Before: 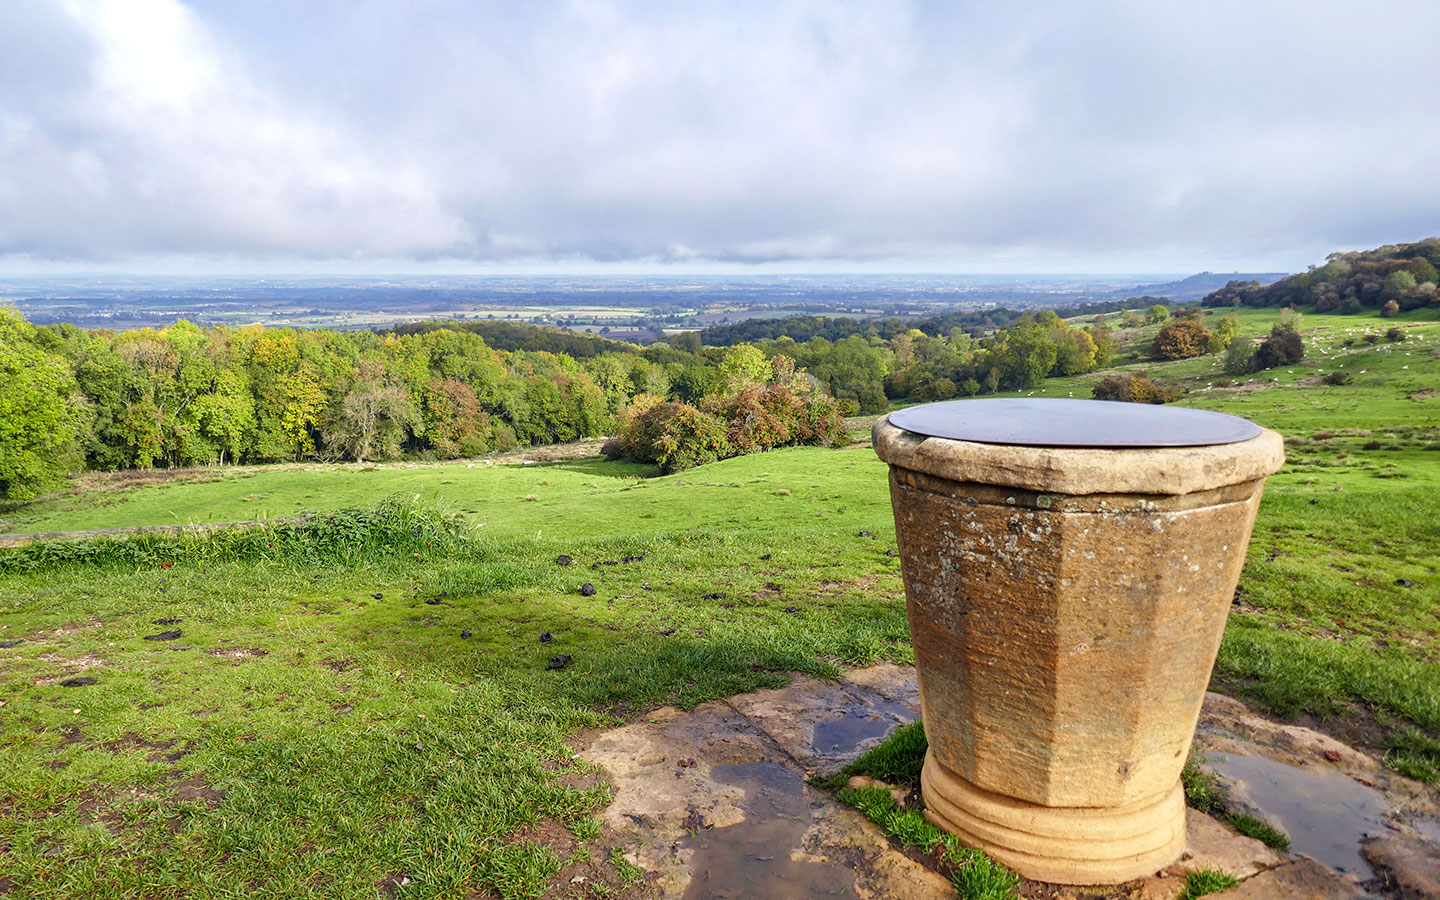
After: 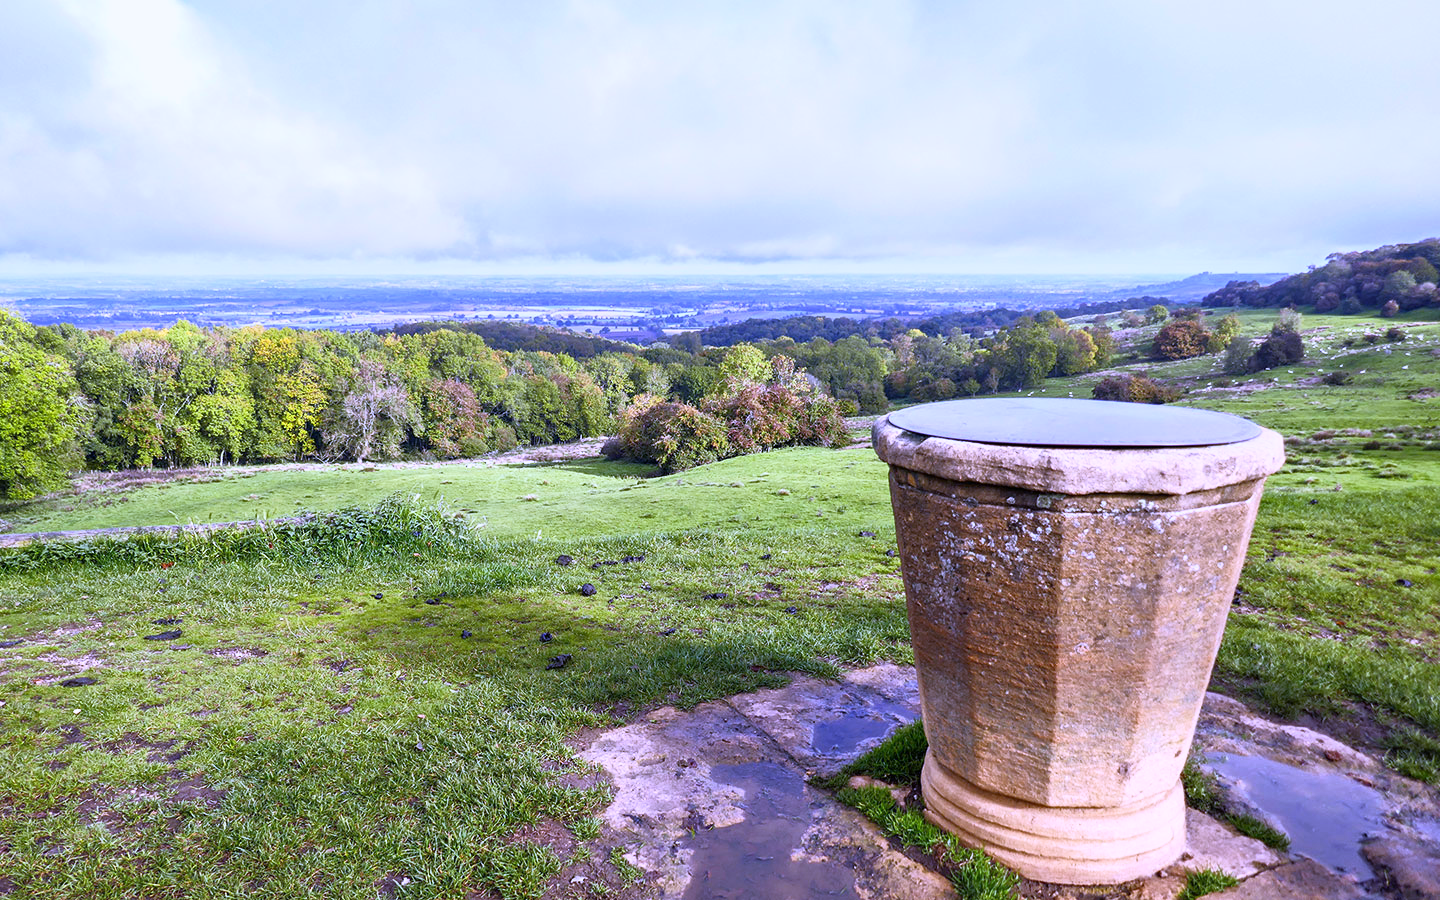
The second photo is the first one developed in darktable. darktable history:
base curve: curves: ch0 [(0, 0) (0.257, 0.25) (0.482, 0.586) (0.757, 0.871) (1, 1)]
white balance: red 0.98, blue 1.61
